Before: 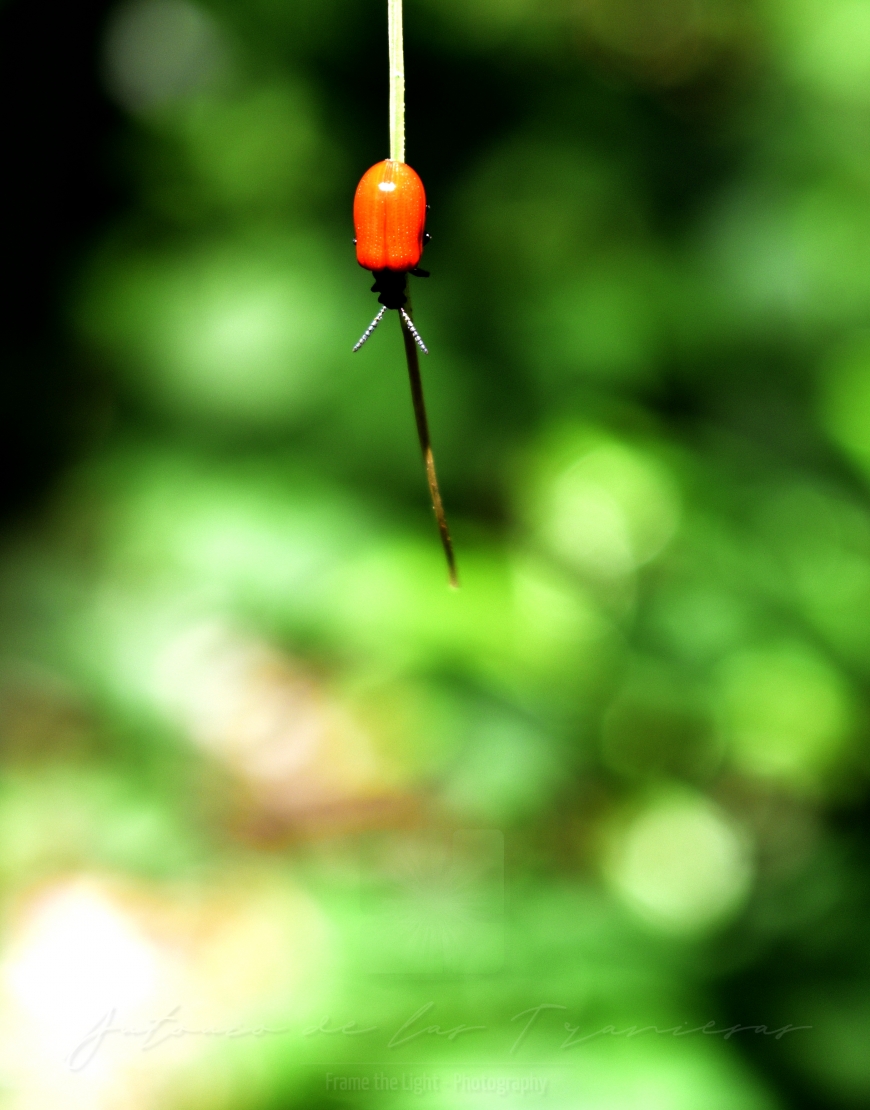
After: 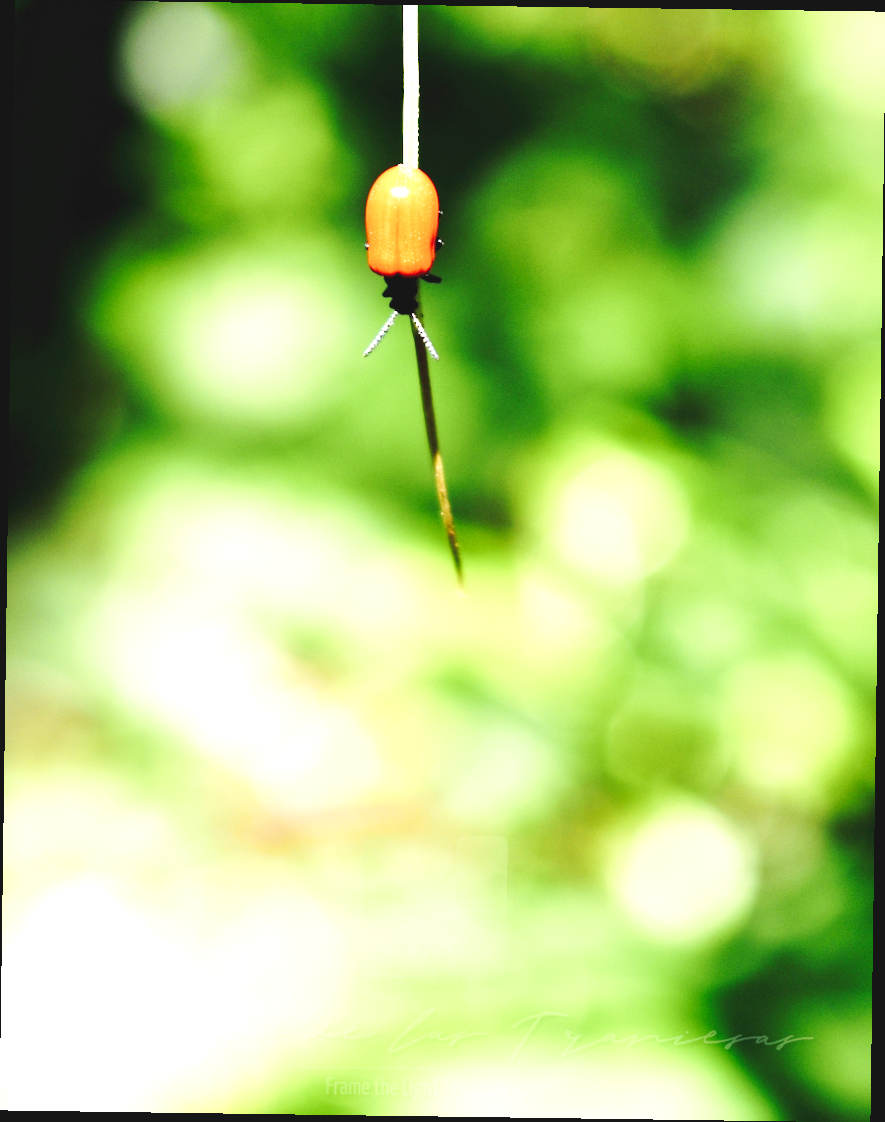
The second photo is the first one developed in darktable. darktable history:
color correction: highlights b* 3
rotate and perspective: rotation 0.8°, automatic cropping off
base curve: curves: ch0 [(0, 0.007) (0.028, 0.063) (0.121, 0.311) (0.46, 0.743) (0.859, 0.957) (1, 1)], preserve colors none
exposure: black level correction 0, exposure 1.1 EV, compensate exposure bias true, compensate highlight preservation false
